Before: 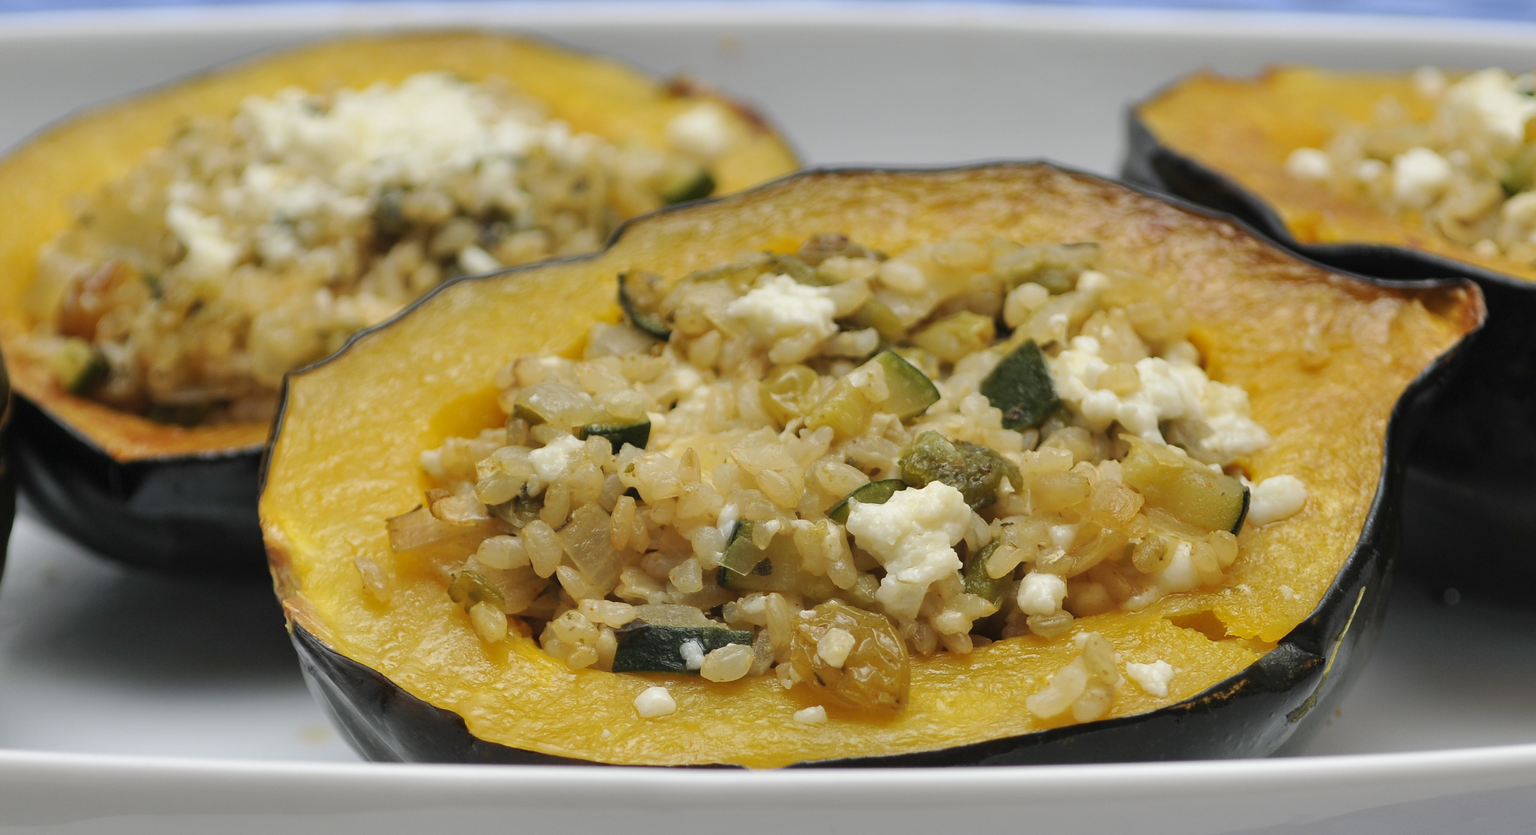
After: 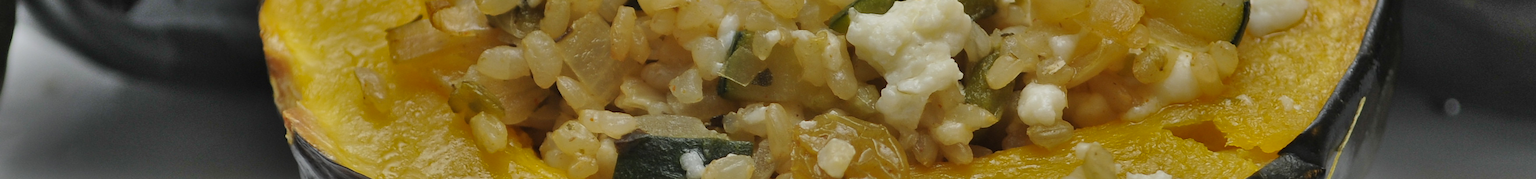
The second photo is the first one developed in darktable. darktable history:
crop and rotate: top 58.704%, bottom 19.829%
shadows and highlights: shadows 80, white point adjustment -9, highlights -61.48, soften with gaussian
